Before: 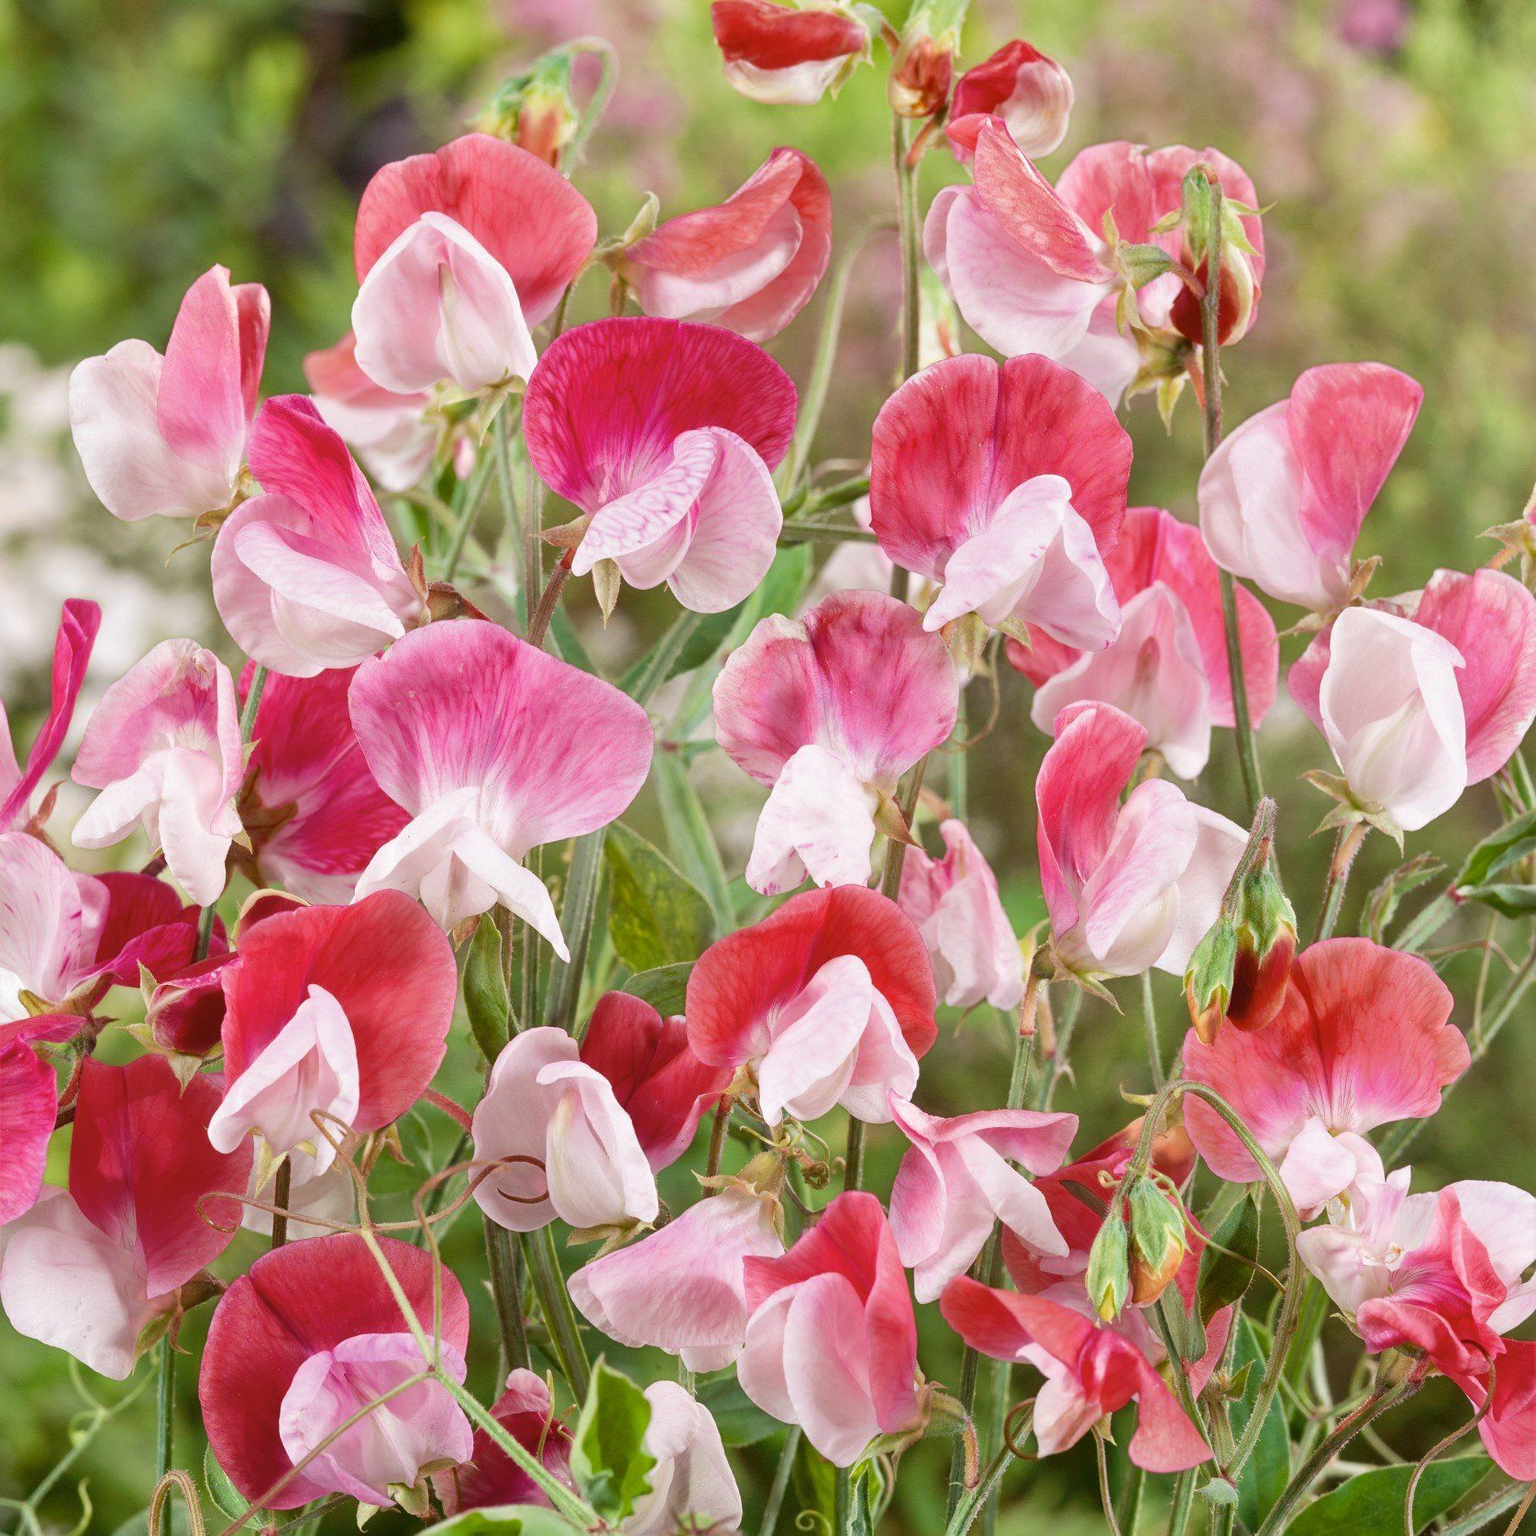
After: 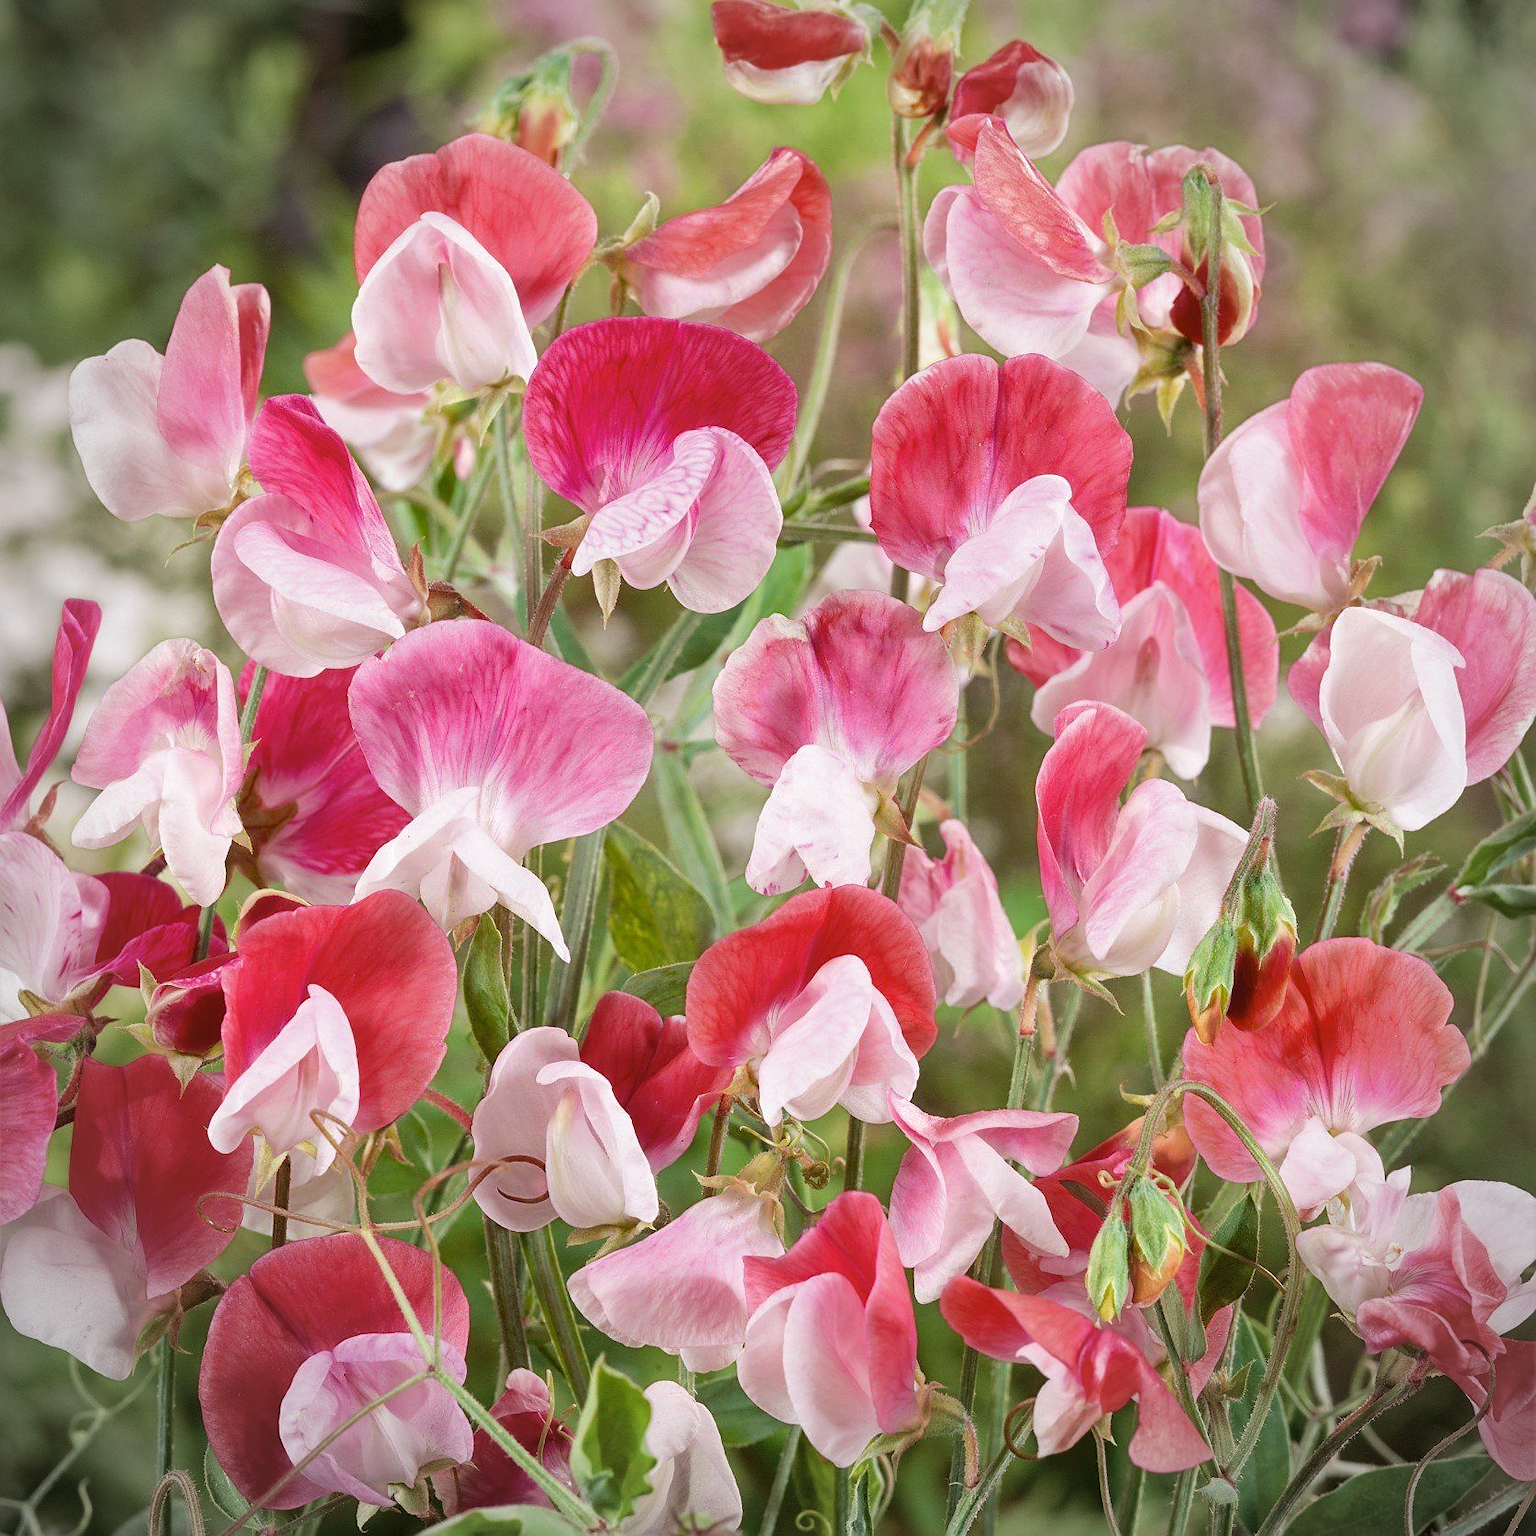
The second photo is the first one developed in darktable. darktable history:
vignetting: on, module defaults
sharpen: radius 1
